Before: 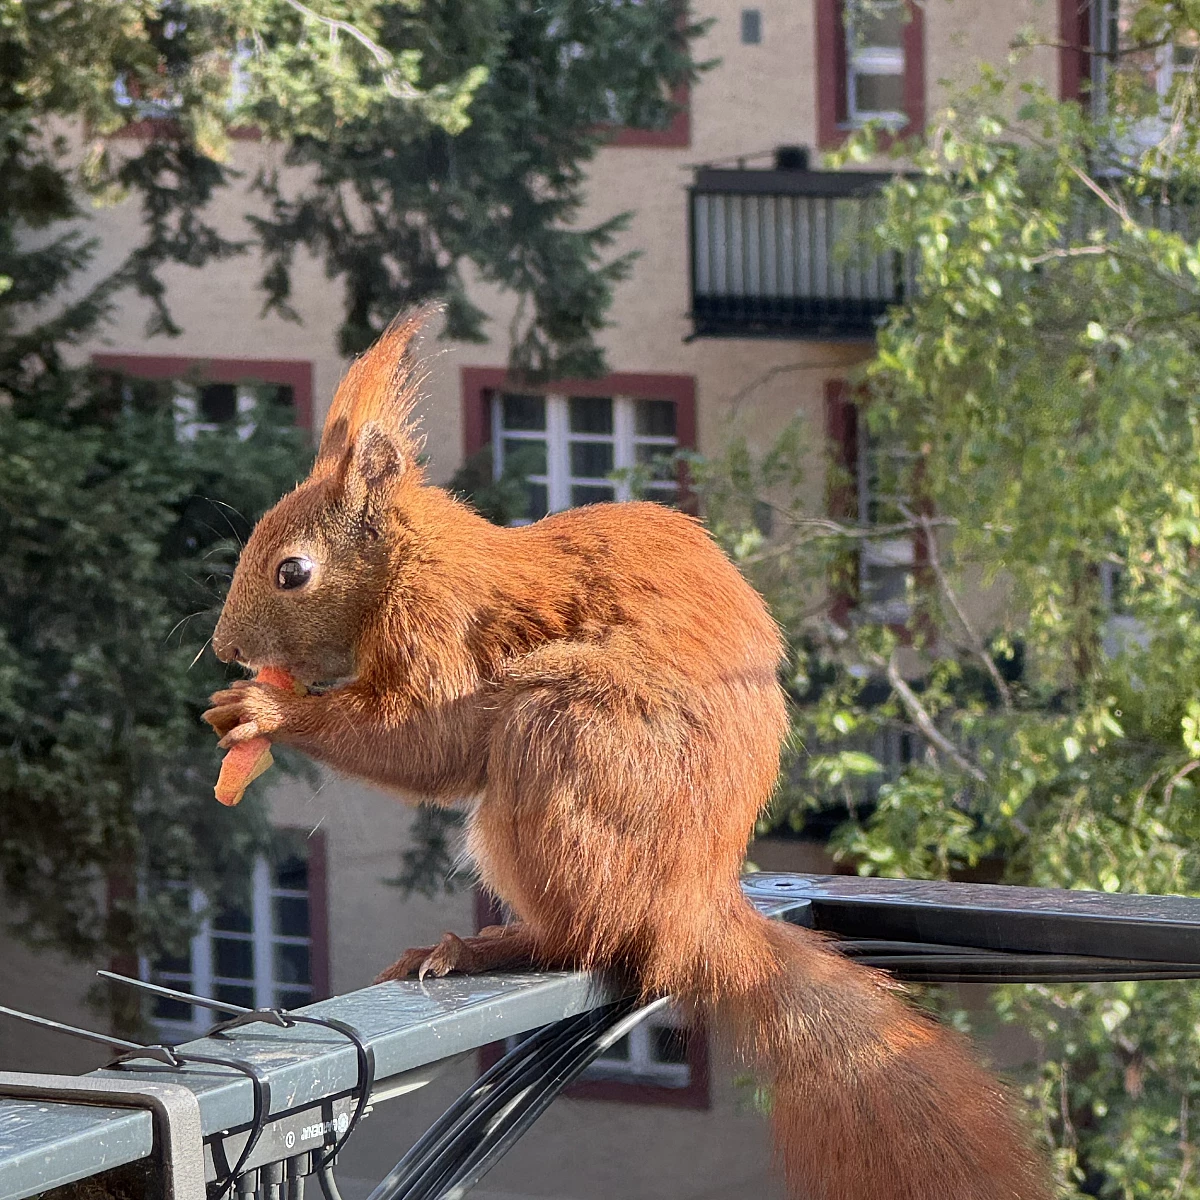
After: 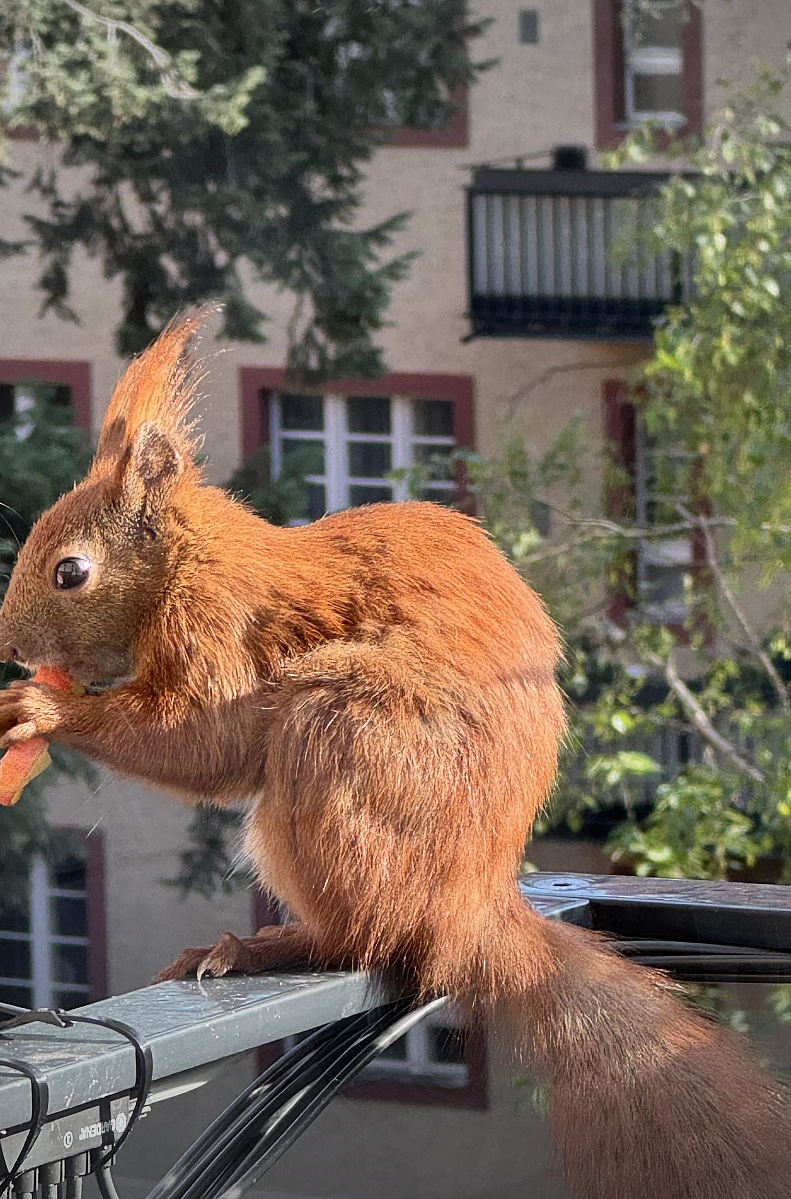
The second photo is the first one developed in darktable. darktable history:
crop and rotate: left 18.532%, right 15.517%
vignetting: fall-off radius 99.8%, brightness -0.445, saturation -0.687, width/height ratio 1.339
